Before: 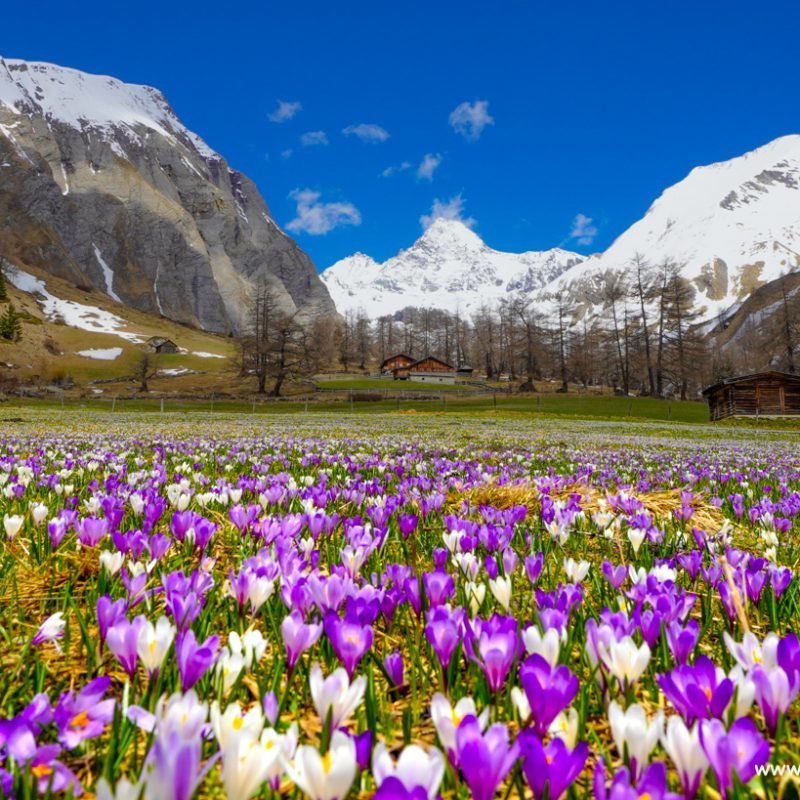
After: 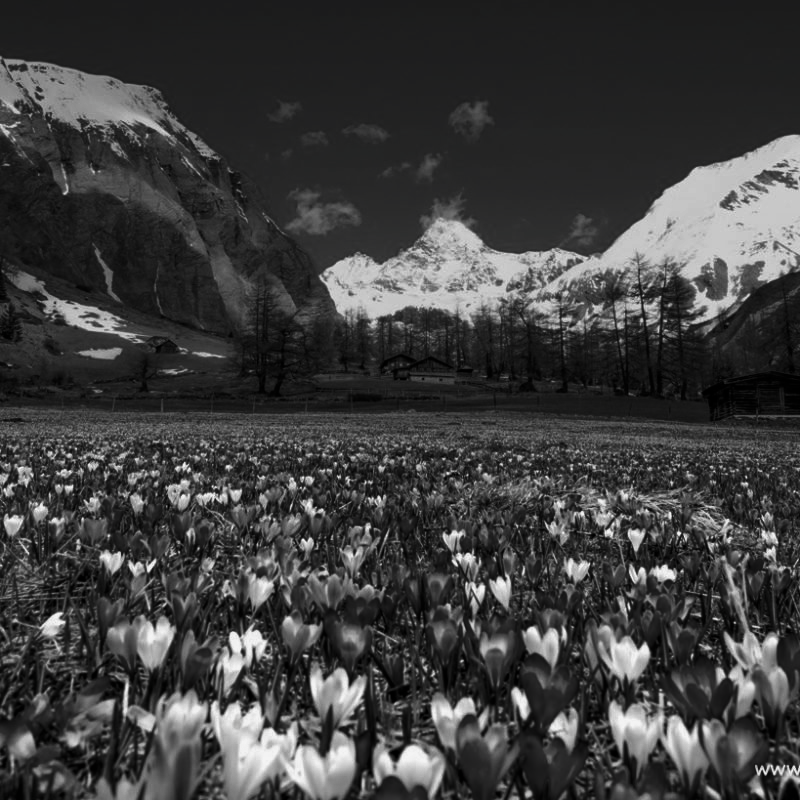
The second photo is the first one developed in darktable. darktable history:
contrast brightness saturation: contrast -0.034, brightness -0.593, saturation -0.997
